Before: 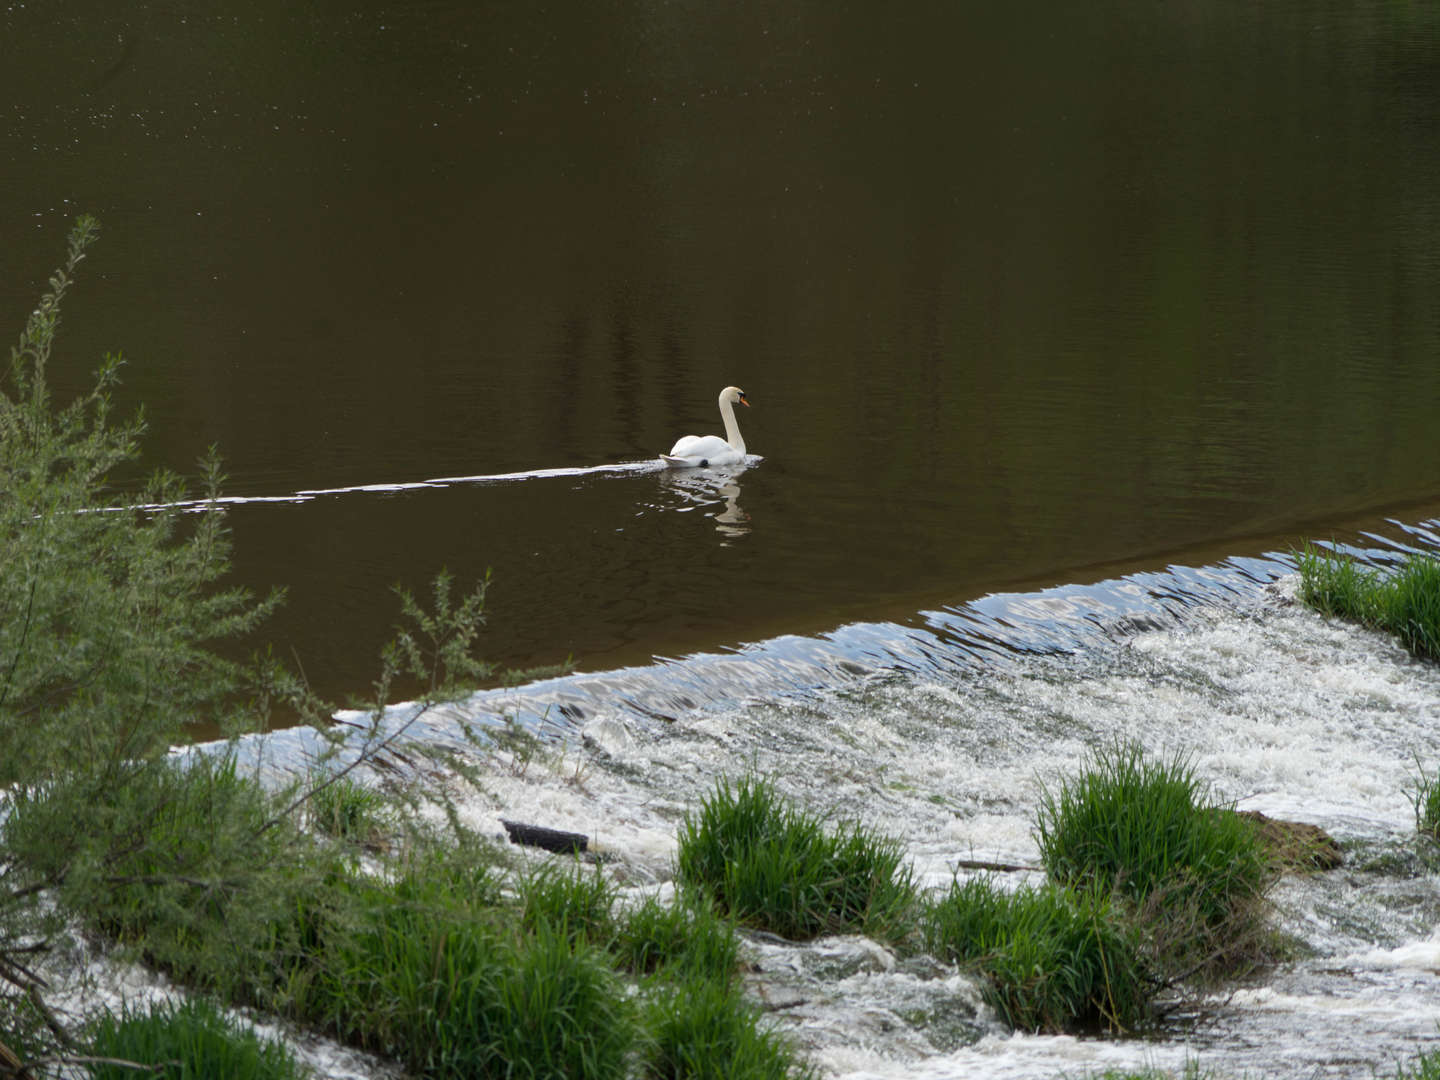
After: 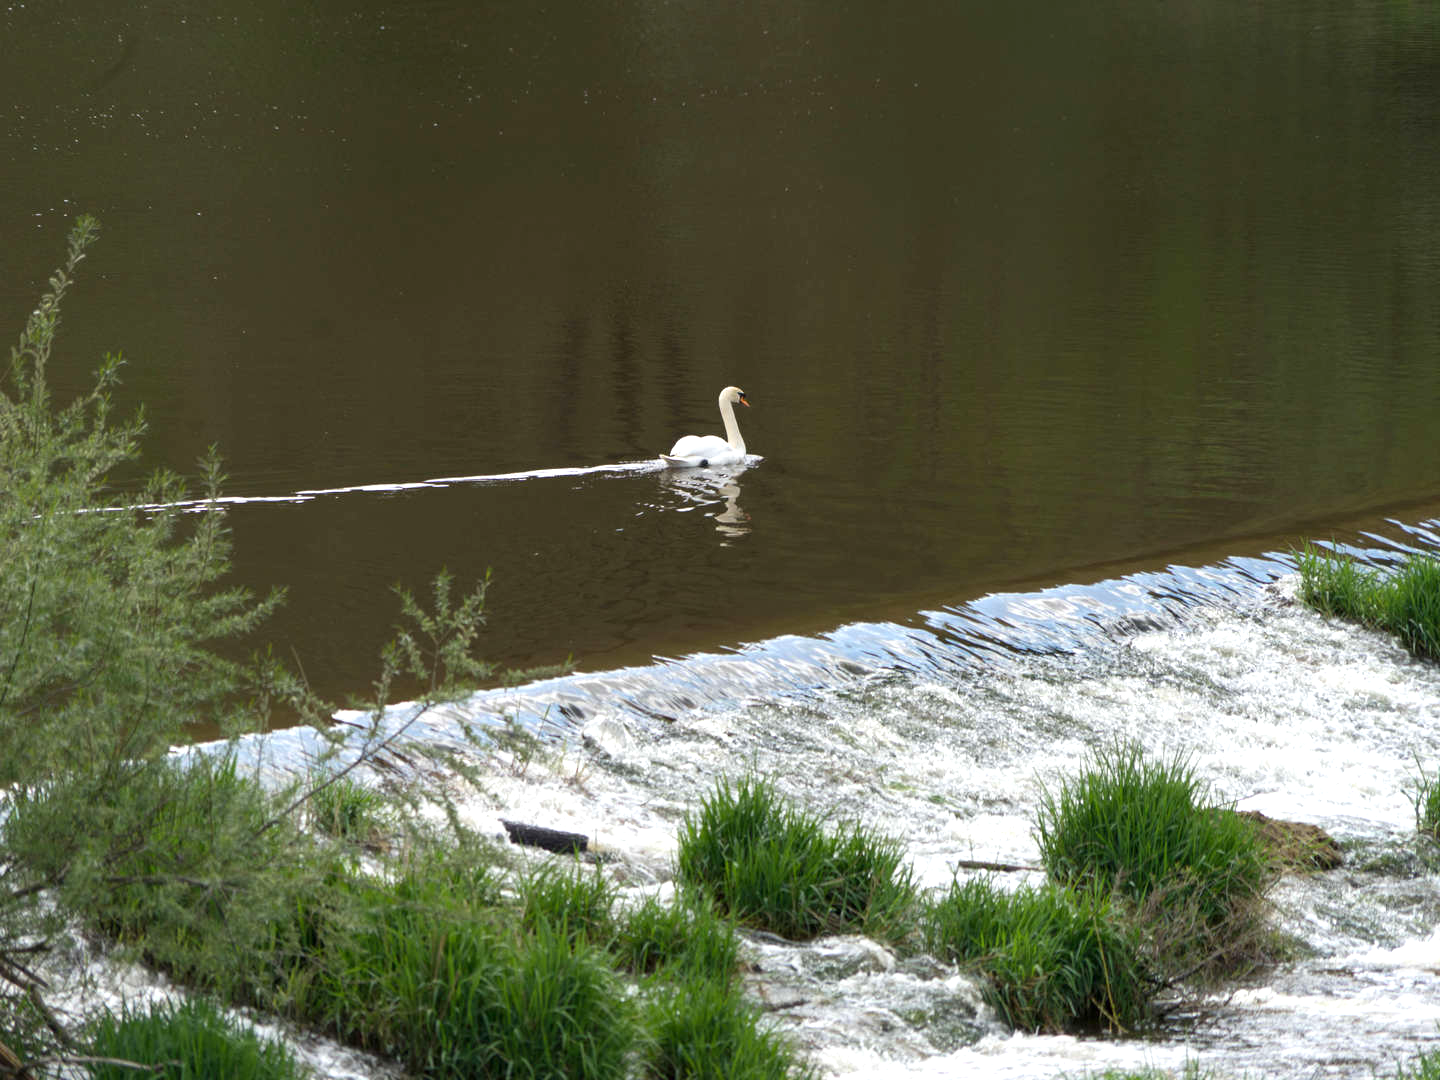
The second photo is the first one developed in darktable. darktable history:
exposure: exposure 0.654 EV, compensate highlight preservation false
